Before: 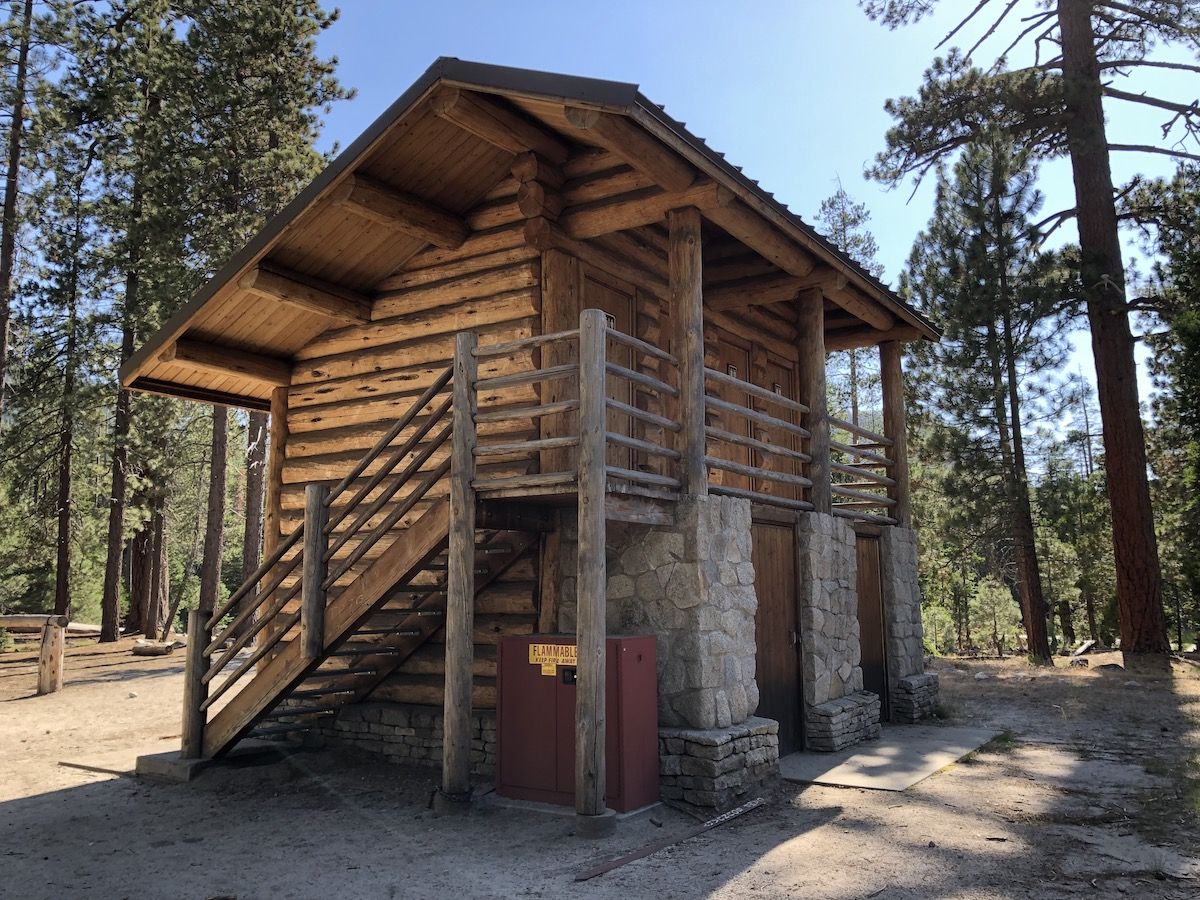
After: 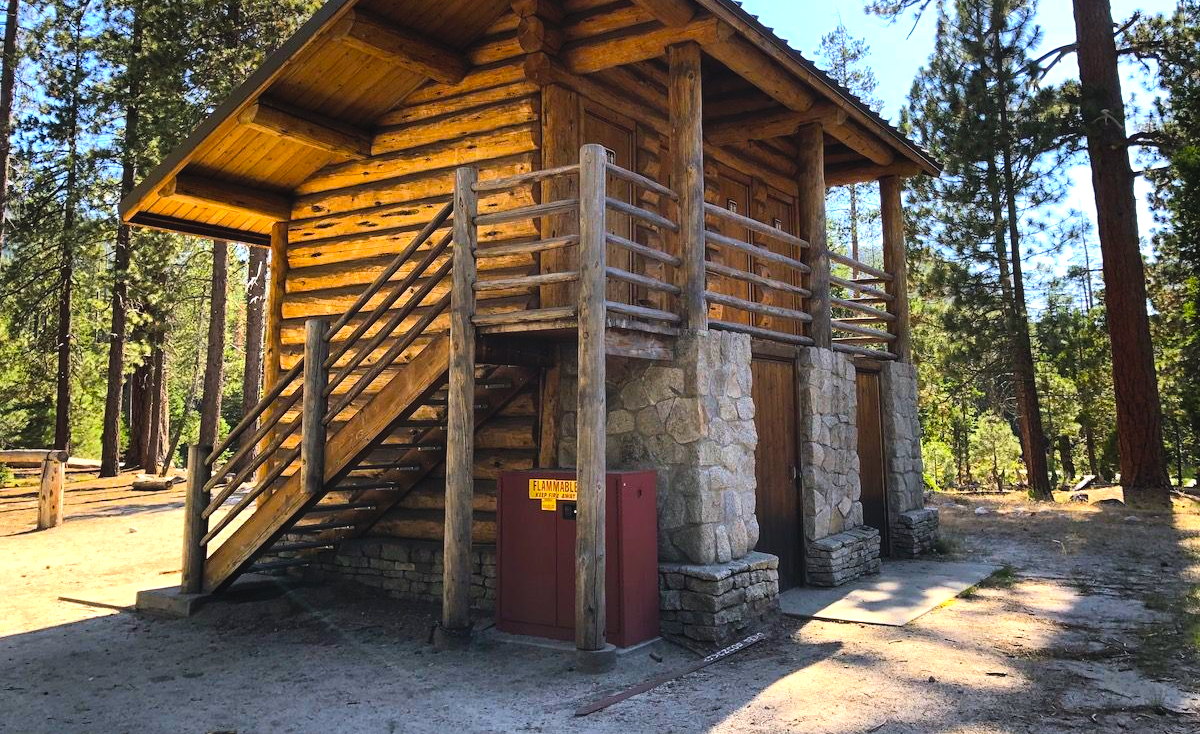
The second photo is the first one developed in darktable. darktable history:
color balance rgb: shadows lift › chroma 0.855%, shadows lift › hue 113.39°, linear chroma grading › global chroma 7.863%, perceptual saturation grading › global saturation 28.295%, perceptual saturation grading › mid-tones 12.721%, perceptual saturation grading › shadows 10.387%, global vibrance 20%
crop and rotate: top 18.425%
tone equalizer: -8 EV -0.723 EV, -7 EV -0.703 EV, -6 EV -0.604 EV, -5 EV -0.36 EV, -3 EV 0.385 EV, -2 EV 0.6 EV, -1 EV 0.696 EV, +0 EV 0.741 EV, edges refinement/feathering 500, mask exposure compensation -1.57 EV, preserve details no
exposure: black level correction -0.004, exposure 0.037 EV, compensate exposure bias true, compensate highlight preservation false
contrast brightness saturation: brightness 0.091, saturation 0.194
